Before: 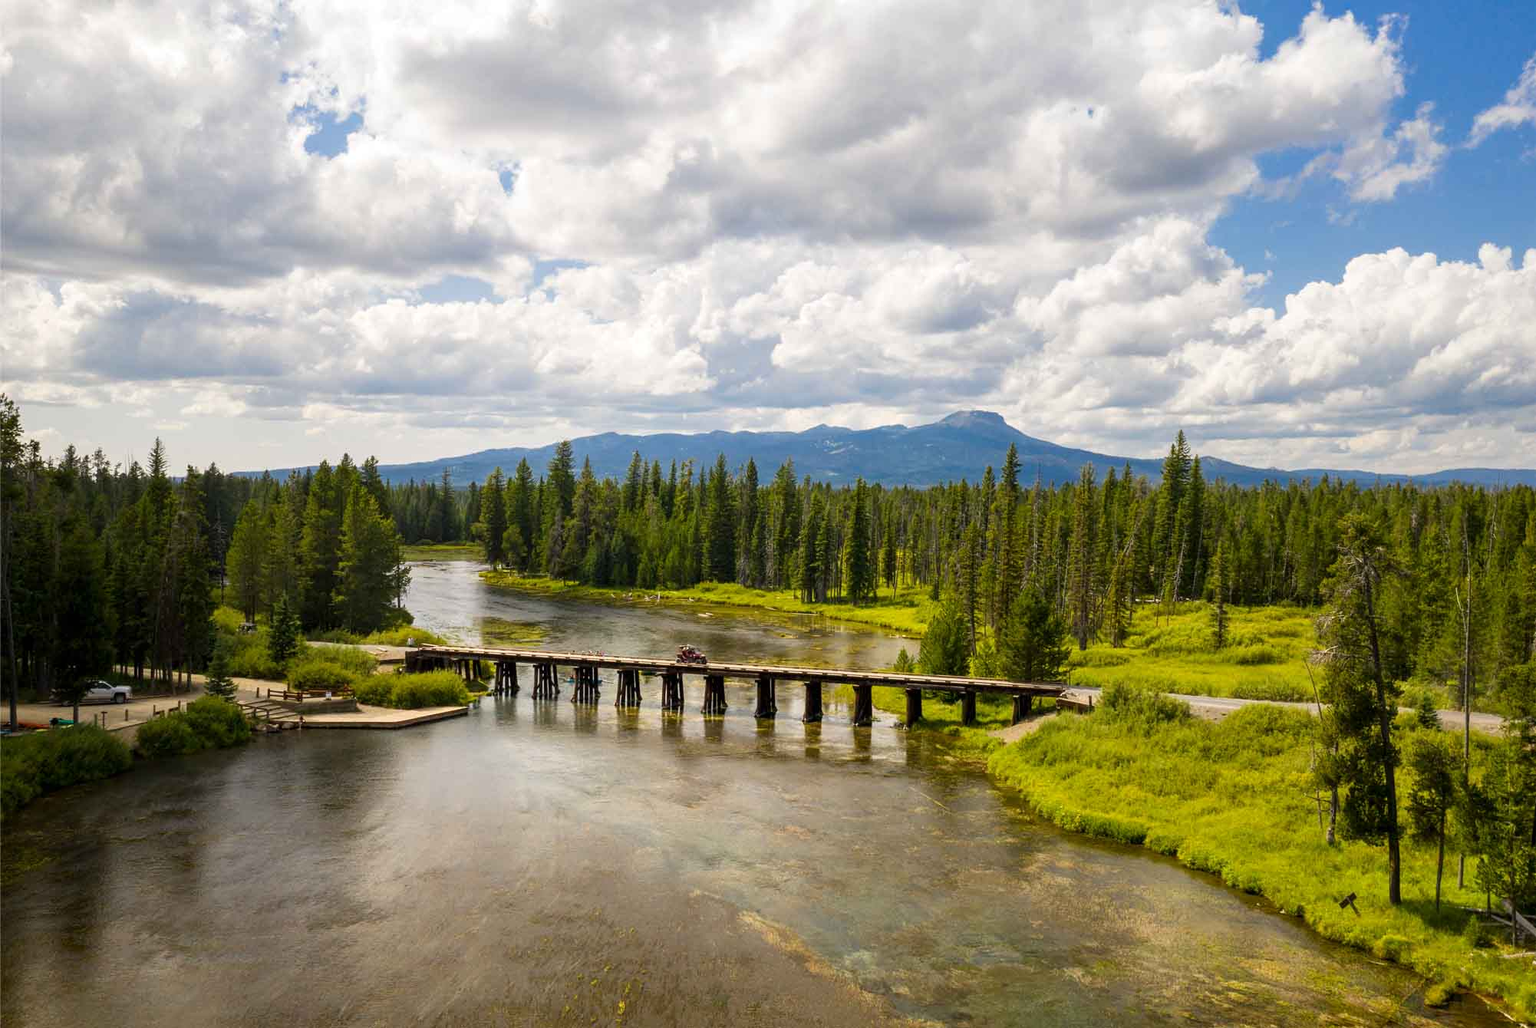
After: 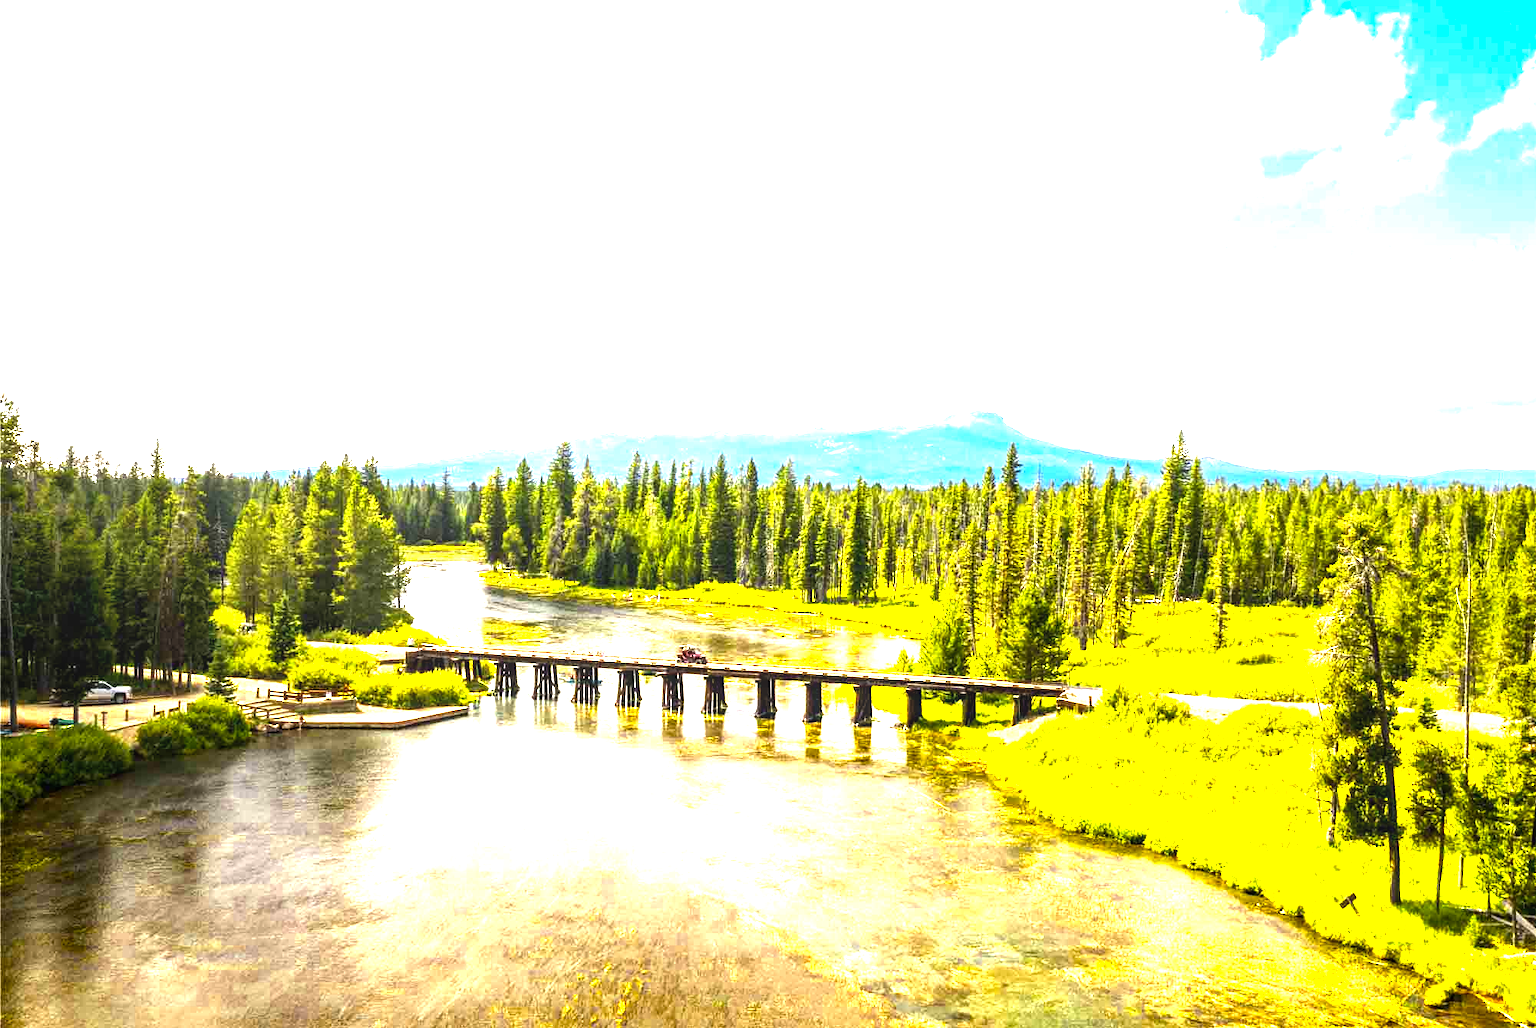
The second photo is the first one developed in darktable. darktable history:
local contrast: on, module defaults
color balance rgb: perceptual saturation grading › global saturation 19.357%, perceptual brilliance grading › highlights 13.406%, perceptual brilliance grading › mid-tones 8.875%, perceptual brilliance grading › shadows -17.716%, global vibrance 20%
exposure: exposure 1.524 EV, compensate highlight preservation false
color zones: curves: ch0 [(0, 0.485) (0.178, 0.476) (0.261, 0.623) (0.411, 0.403) (0.708, 0.603) (0.934, 0.412)]; ch1 [(0.003, 0.485) (0.149, 0.496) (0.229, 0.584) (0.326, 0.551) (0.484, 0.262) (0.757, 0.643)]
